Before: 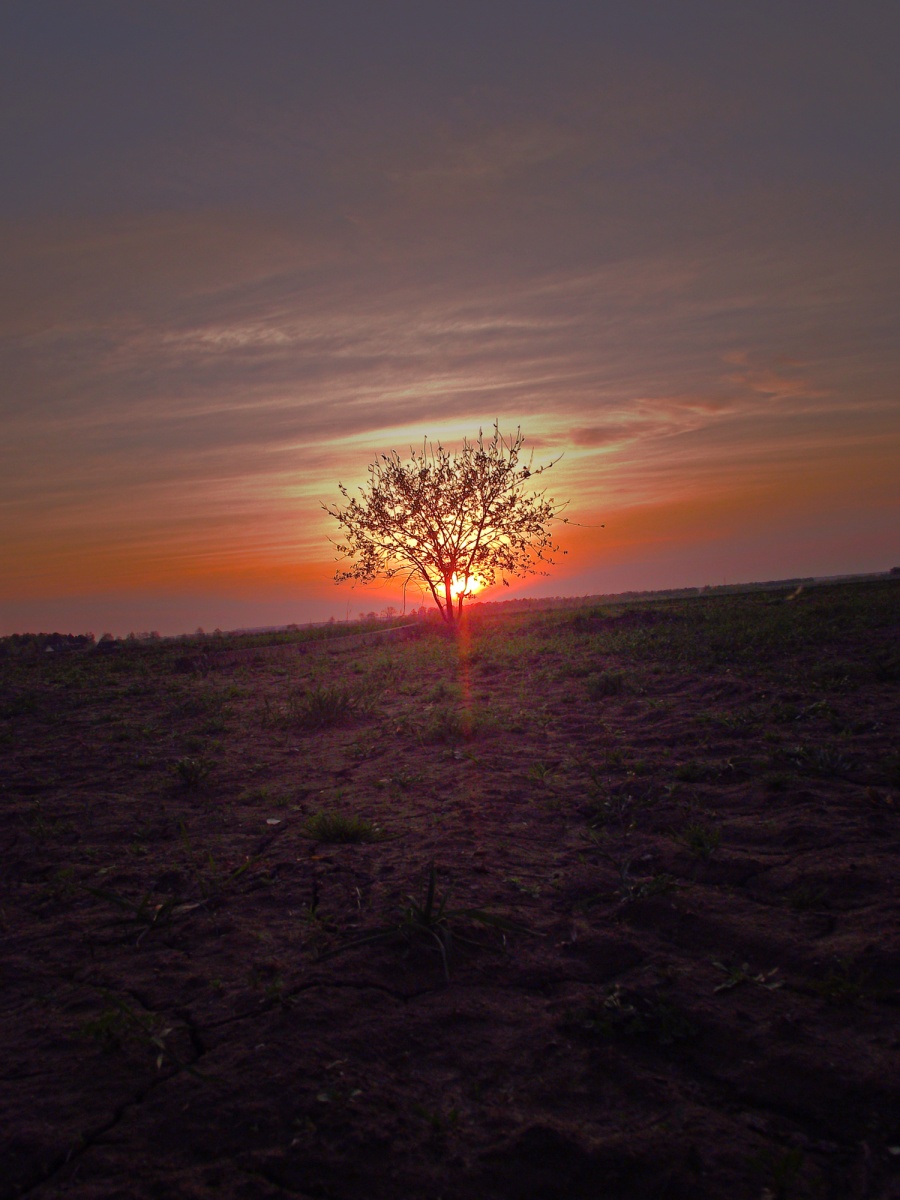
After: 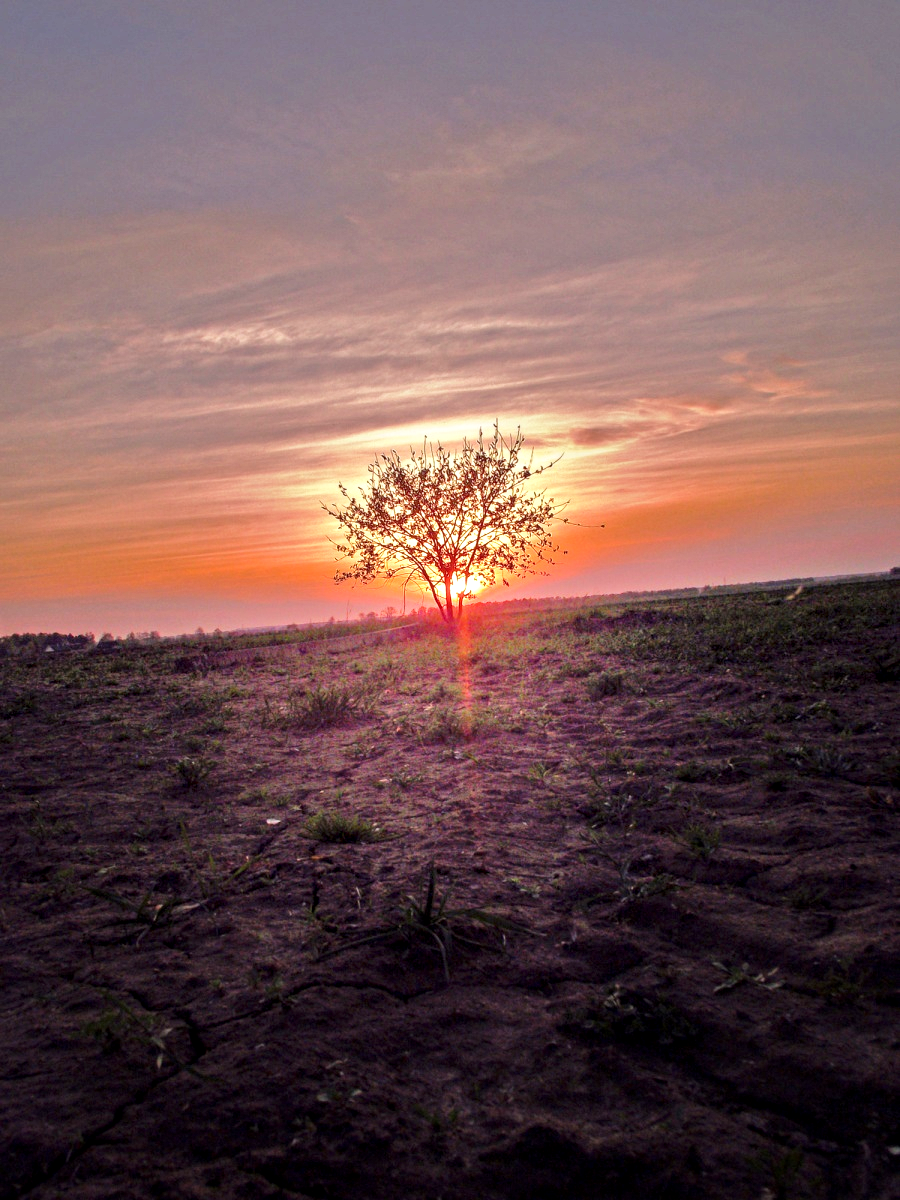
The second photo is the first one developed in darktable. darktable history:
tone equalizer: -7 EV 0.156 EV, -6 EV 0.597 EV, -5 EV 1.11 EV, -4 EV 1.35 EV, -3 EV 1.14 EV, -2 EV 0.6 EV, -1 EV 0.157 EV
local contrast: highlights 60%, shadows 60%, detail 160%
base curve: curves: ch0 [(0, 0) (0.088, 0.125) (0.176, 0.251) (0.354, 0.501) (0.613, 0.749) (1, 0.877)], preserve colors none
